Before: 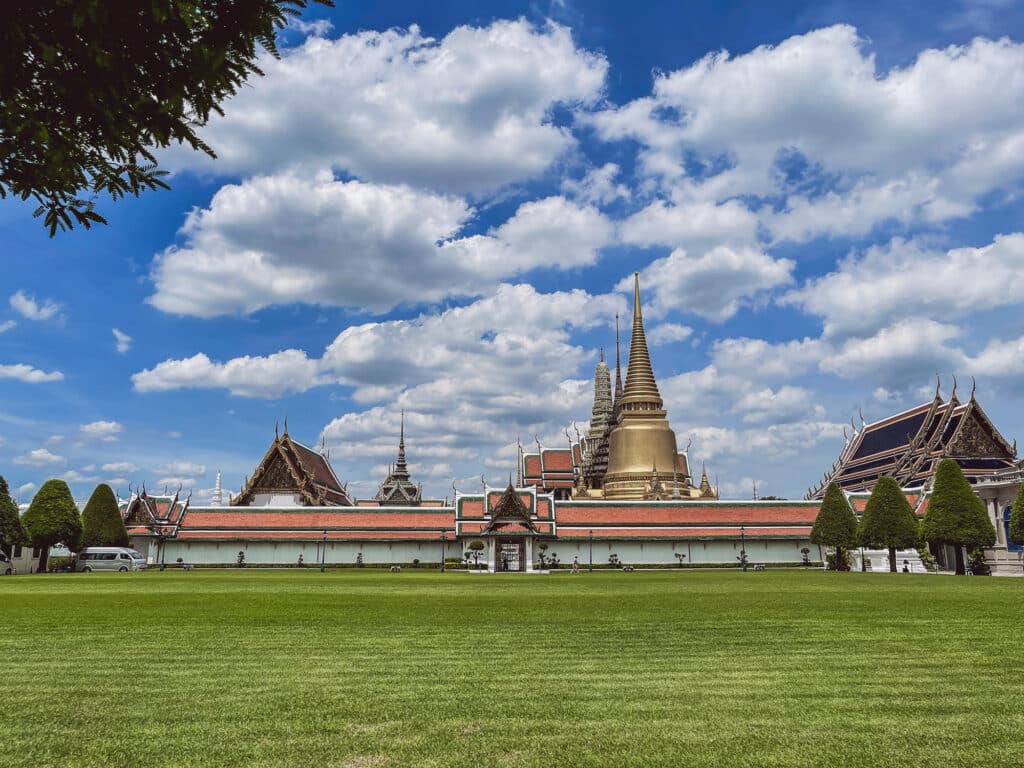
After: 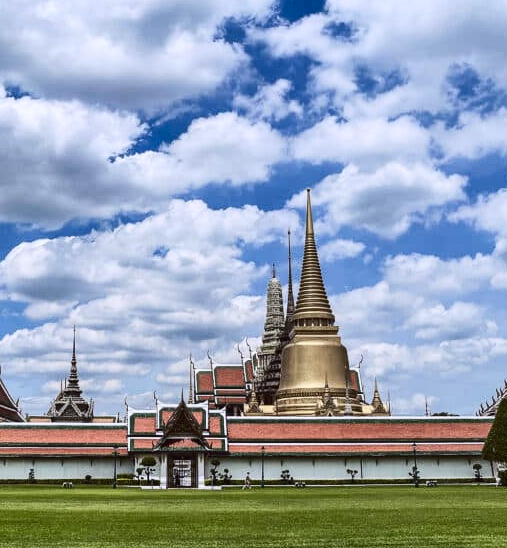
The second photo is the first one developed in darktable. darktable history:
white balance: red 0.984, blue 1.059
contrast brightness saturation: contrast 0.28
crop: left 32.075%, top 10.976%, right 18.355%, bottom 17.596%
